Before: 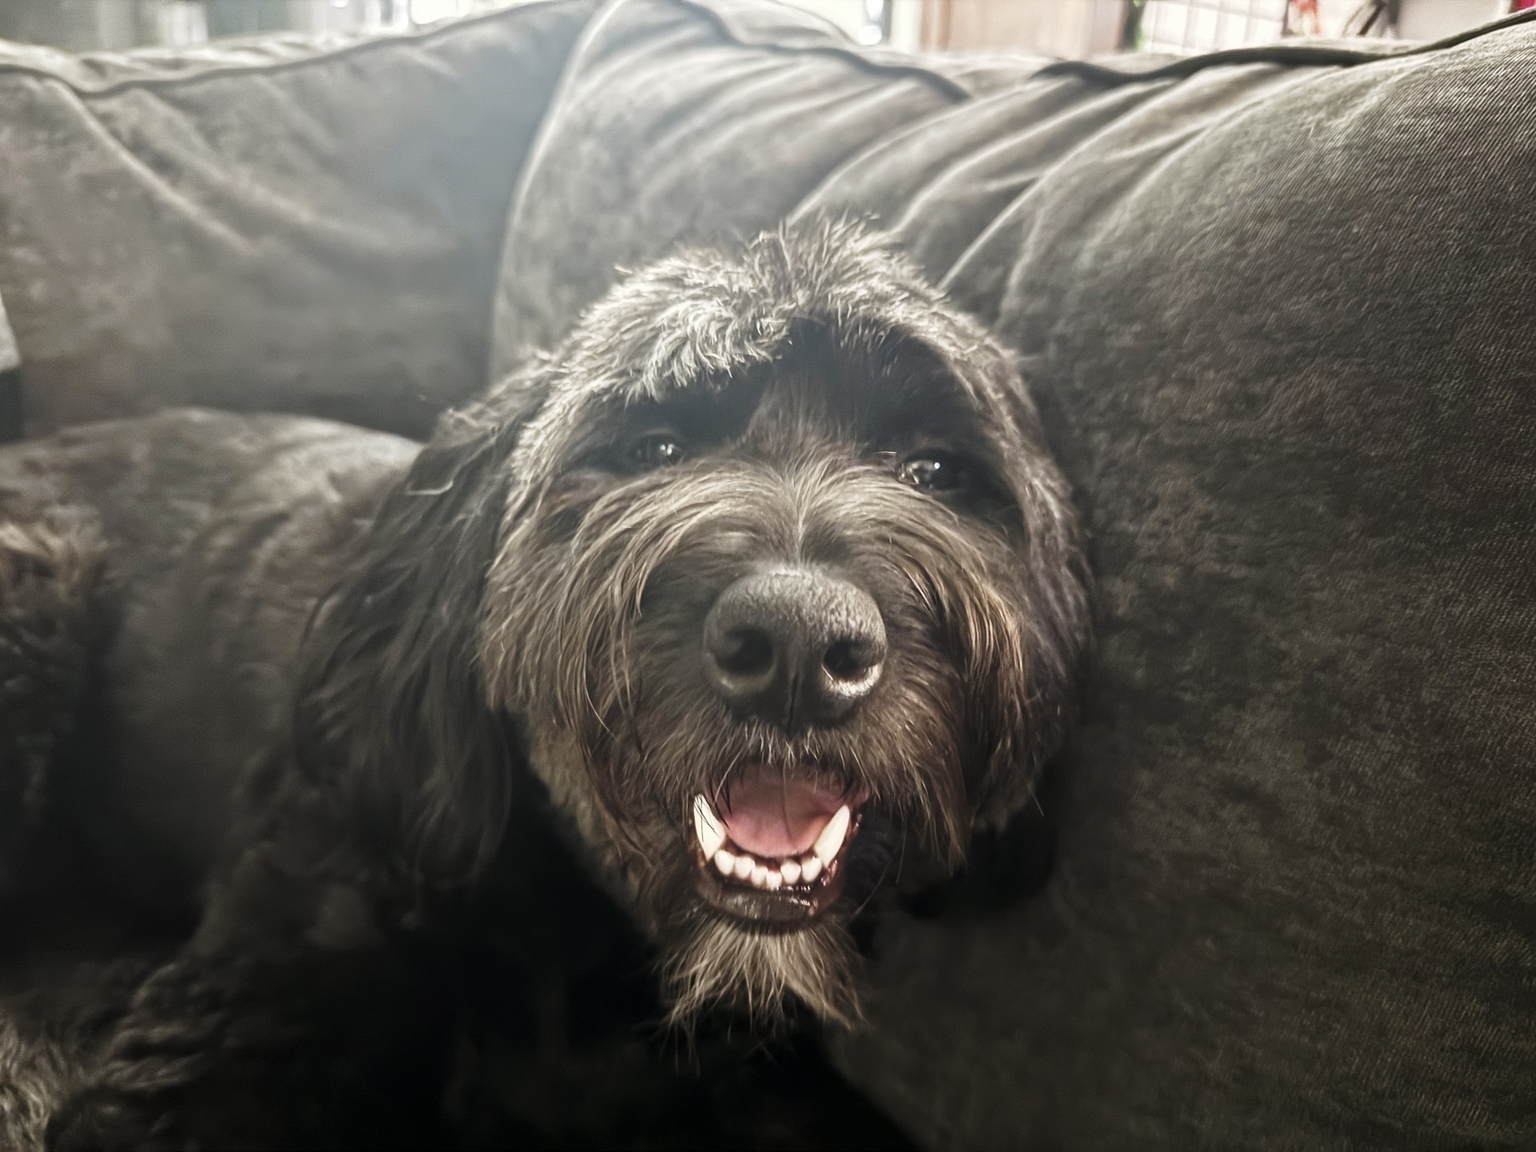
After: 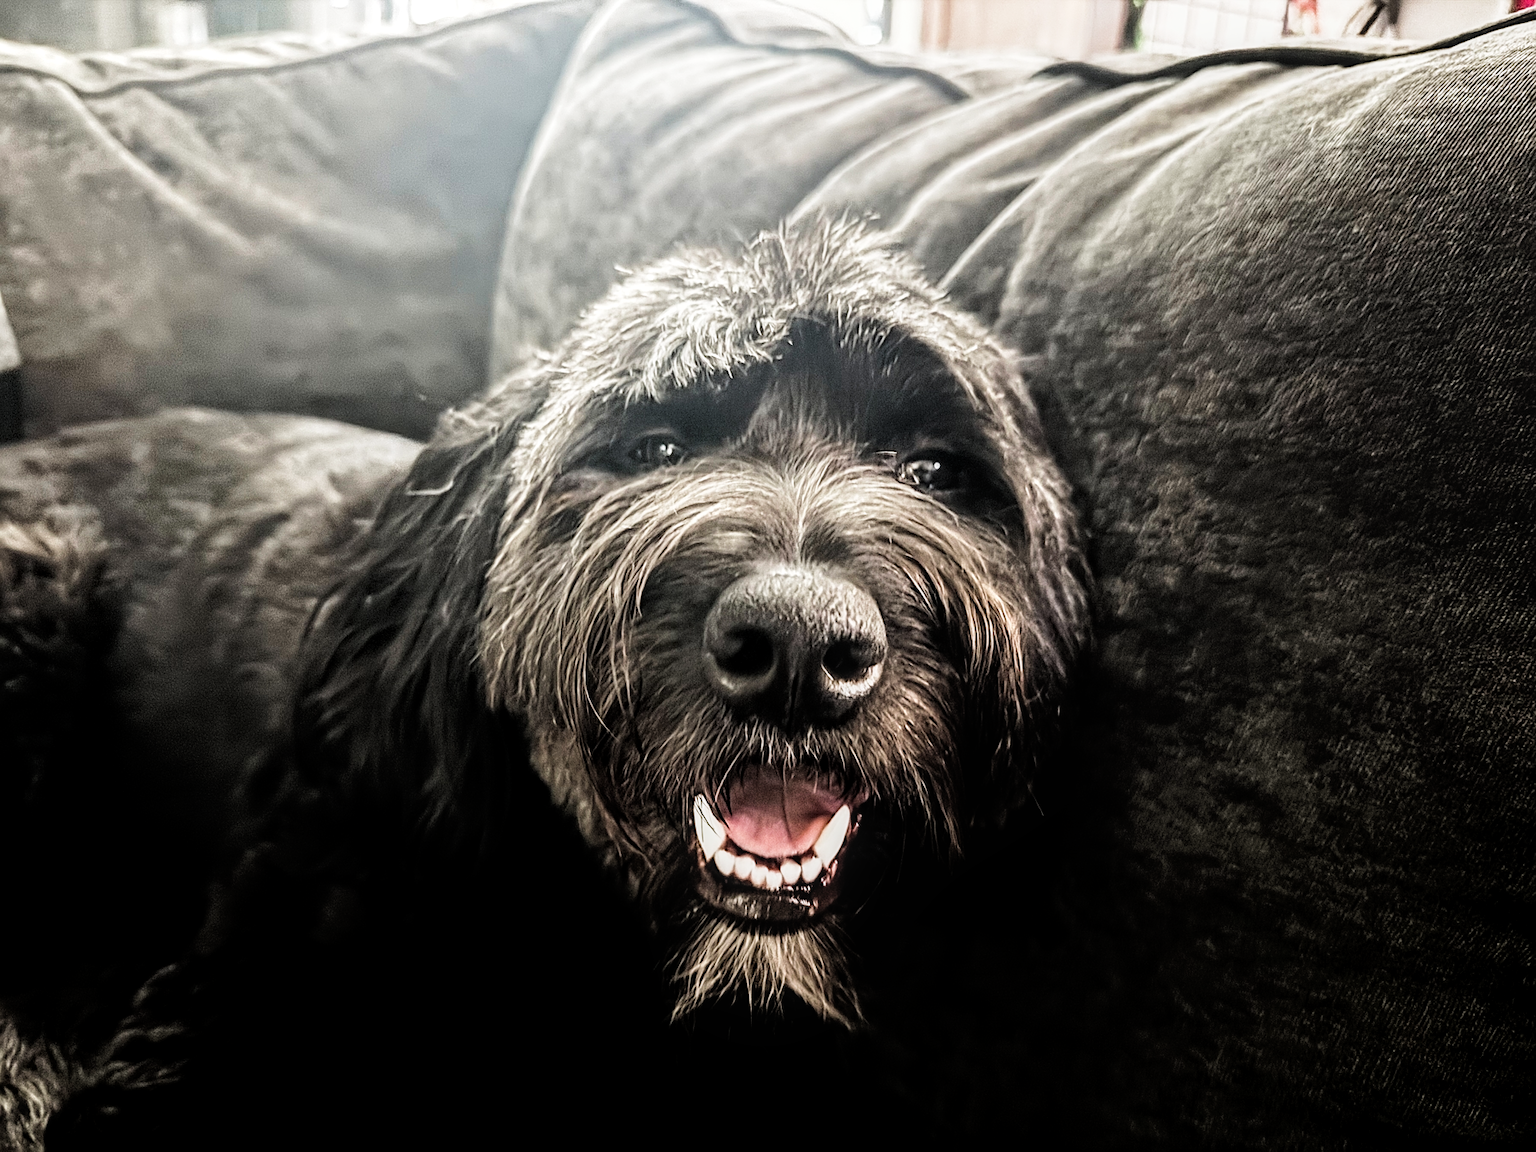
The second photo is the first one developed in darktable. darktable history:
filmic rgb: black relative exposure -5 EV, white relative exposure 3.5 EV, hardness 3.19, contrast 1.2, highlights saturation mix -50%
sharpen: on, module defaults
local contrast: on, module defaults
tone equalizer: -8 EV -0.75 EV, -7 EV -0.7 EV, -6 EV -0.6 EV, -5 EV -0.4 EV, -3 EV 0.4 EV, -2 EV 0.6 EV, -1 EV 0.7 EV, +0 EV 0.75 EV, edges refinement/feathering 500, mask exposure compensation -1.57 EV, preserve details no
